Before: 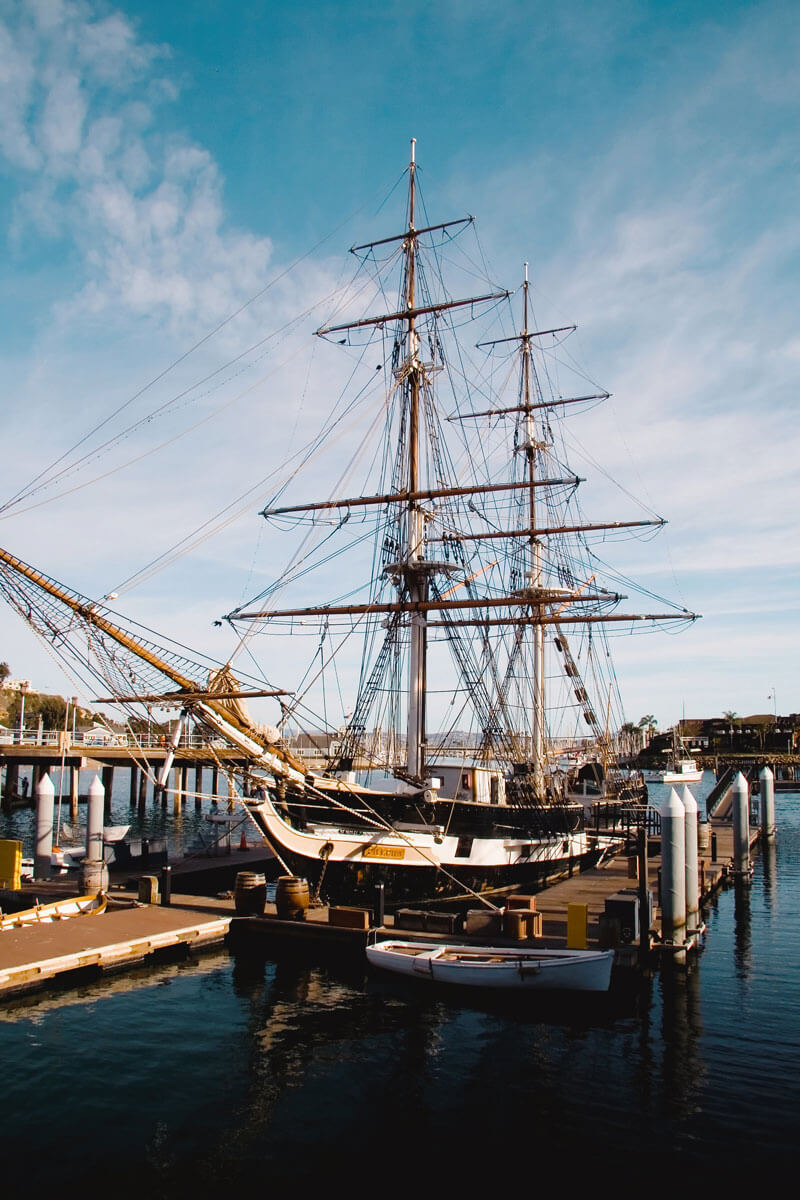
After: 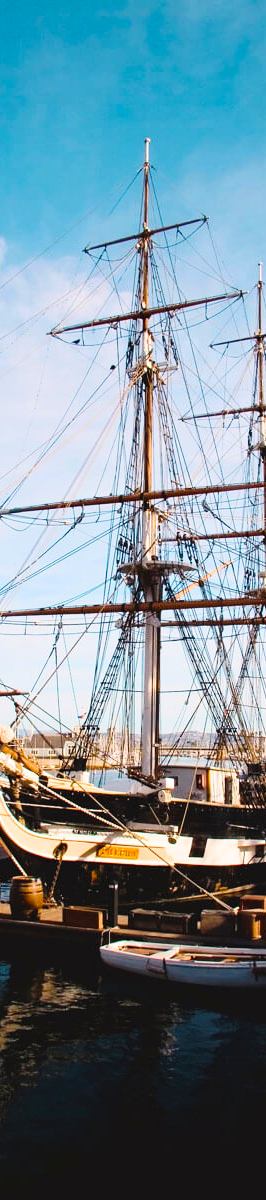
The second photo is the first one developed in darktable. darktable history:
crop: left 33.36%, right 33.36%
color balance rgb: global vibrance 20%
tone equalizer: on, module defaults
contrast brightness saturation: contrast 0.2, brightness 0.16, saturation 0.22
